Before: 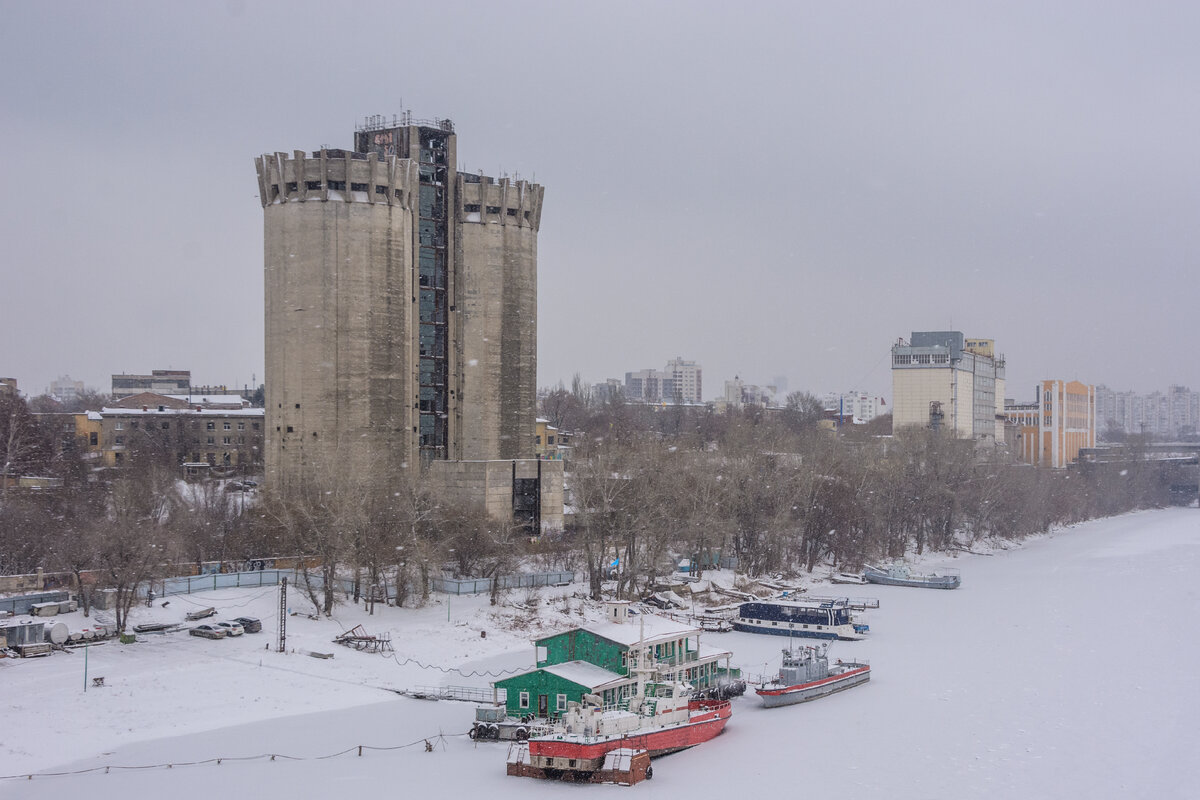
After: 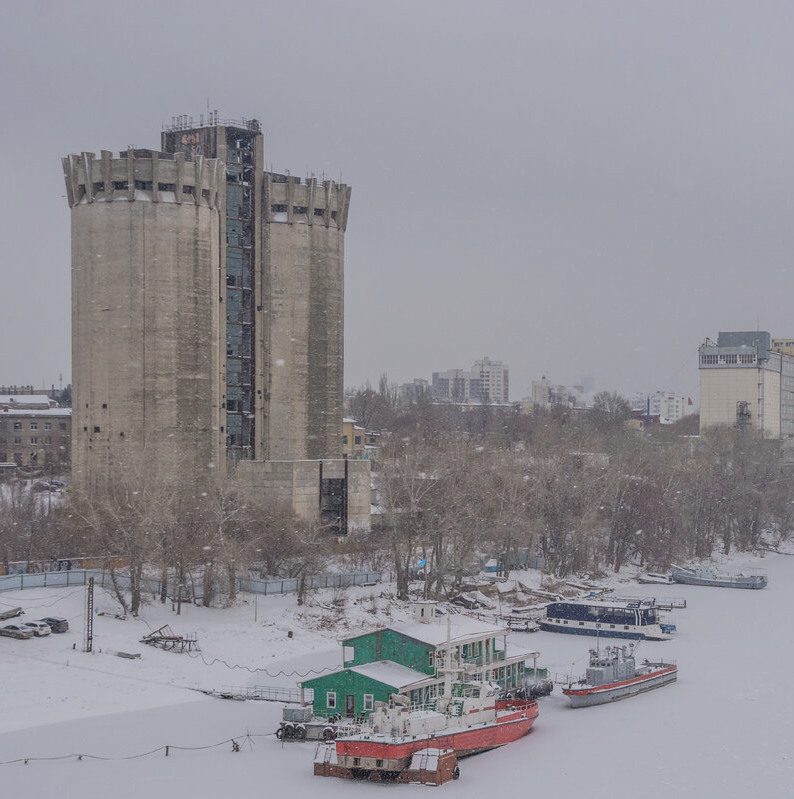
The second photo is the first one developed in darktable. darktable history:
tone equalizer: -8 EV -0.021 EV, -7 EV 0.009 EV, -6 EV -0.006 EV, -5 EV 0.004 EV, -4 EV -0.03 EV, -3 EV -0.239 EV, -2 EV -0.645 EV, -1 EV -0.997 EV, +0 EV -0.97 EV
contrast brightness saturation: contrast 0.137, brightness 0.221
crop and rotate: left 16.159%, right 17.619%
